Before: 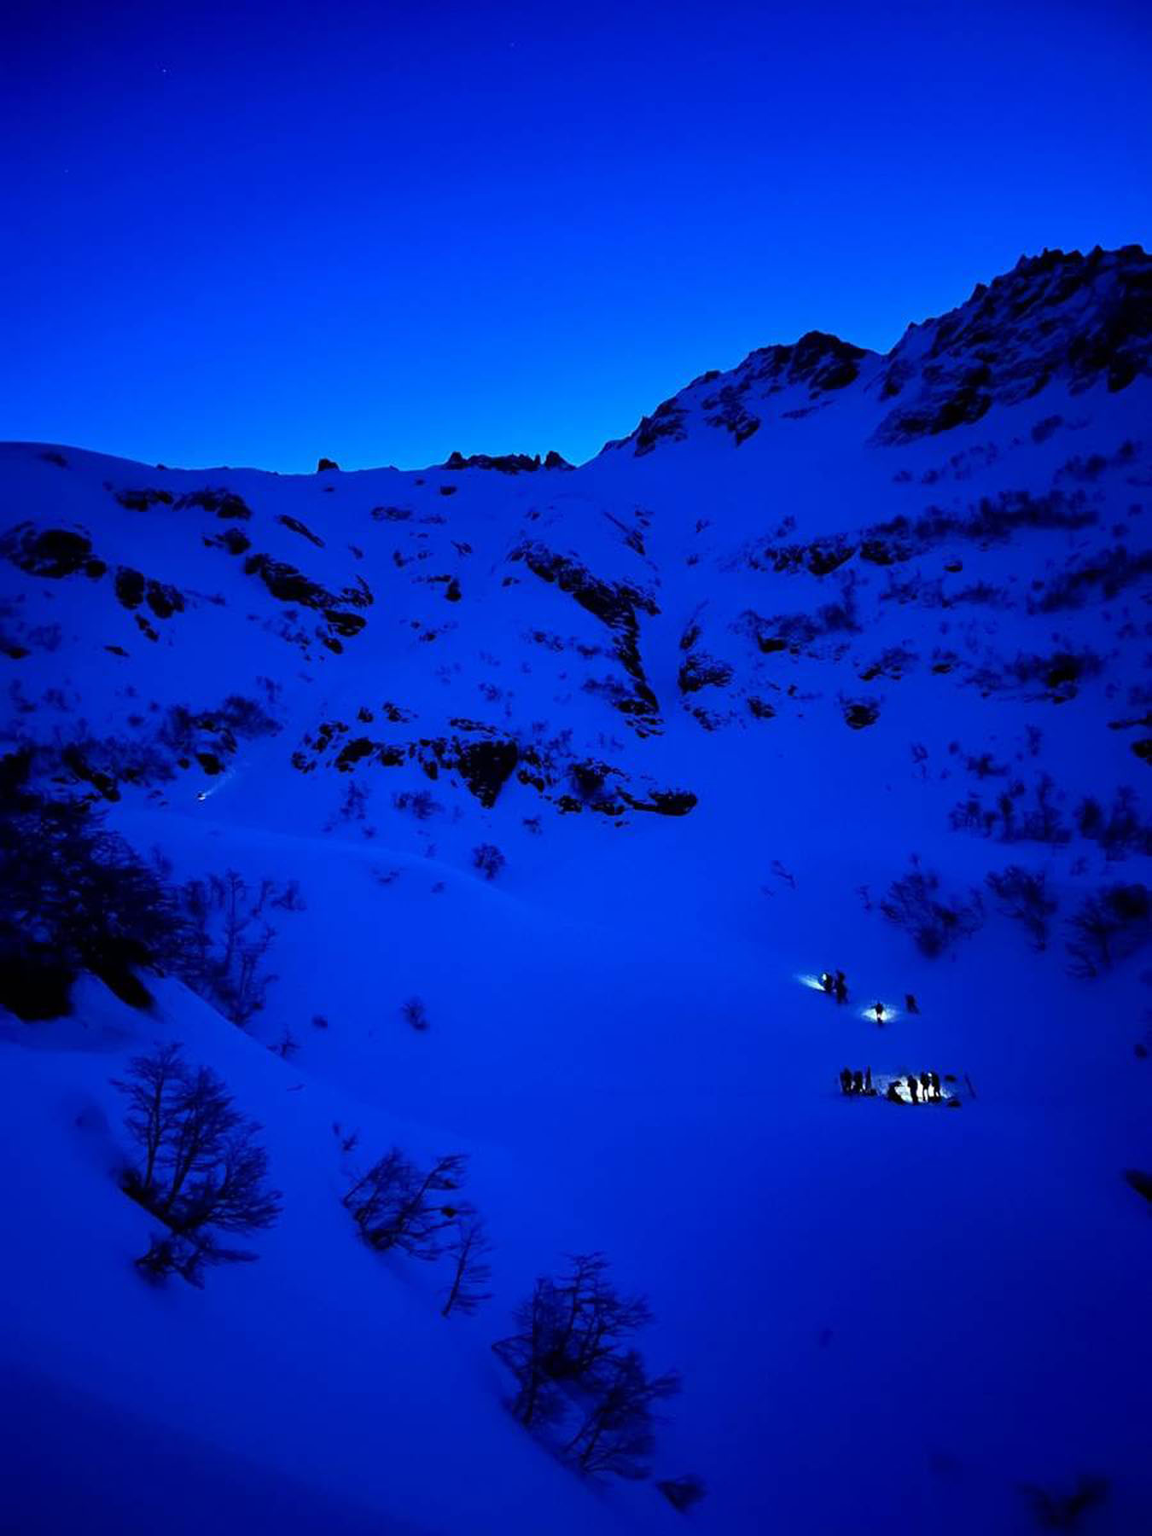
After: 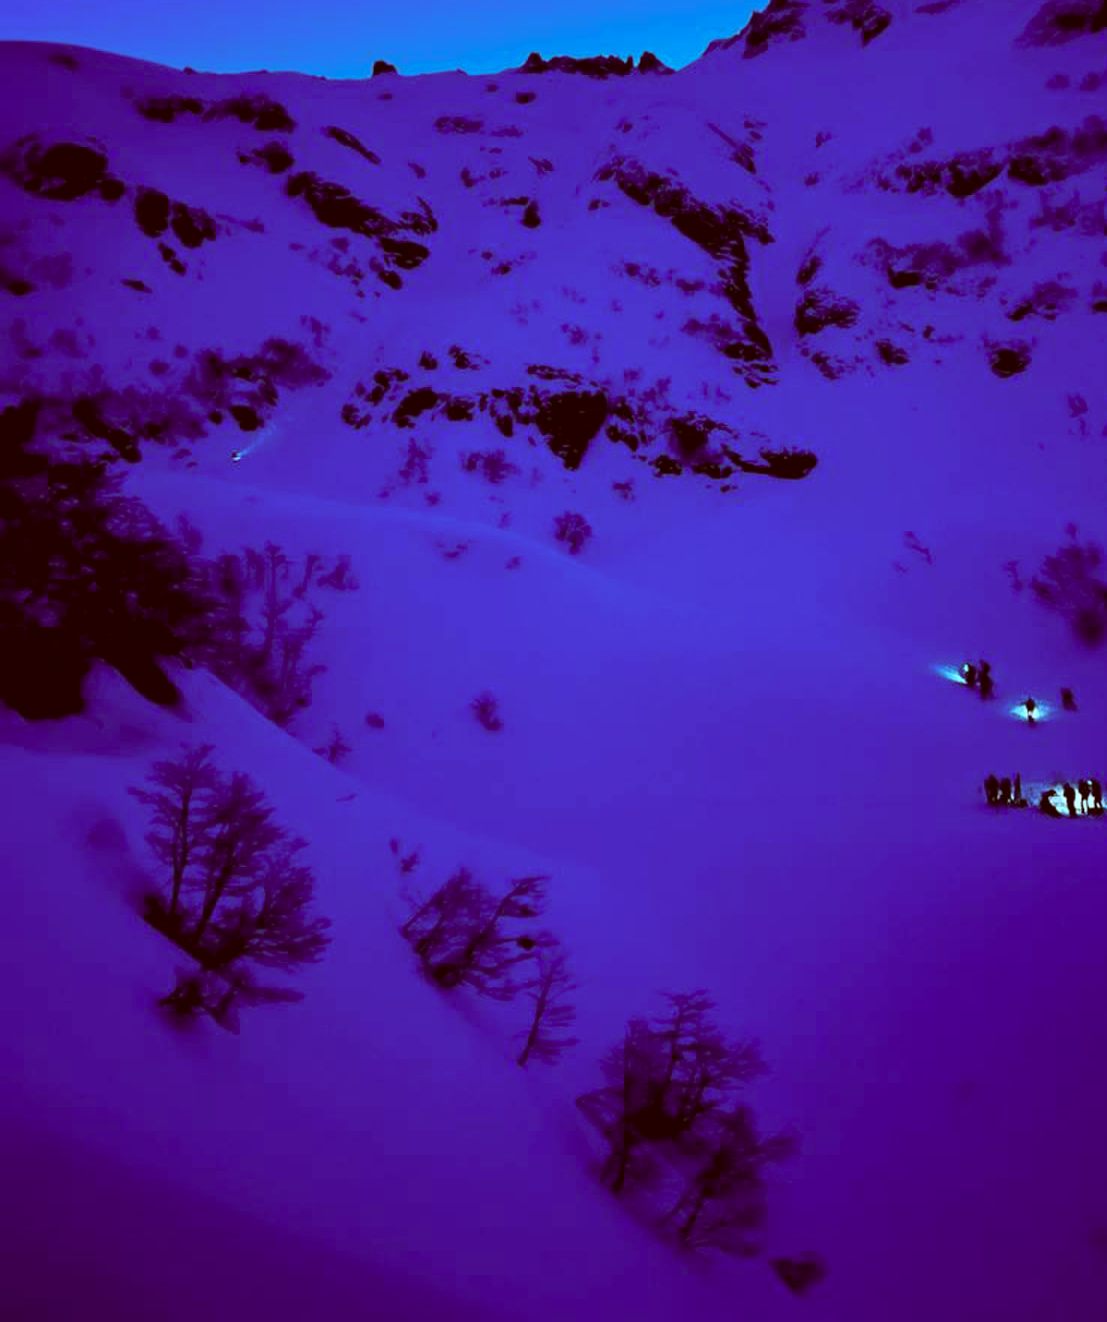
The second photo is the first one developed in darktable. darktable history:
color correction: highlights a* -13.83, highlights b* -16.43, shadows a* 10.23, shadows b* 29.12
crop: top 26.534%, right 17.984%
